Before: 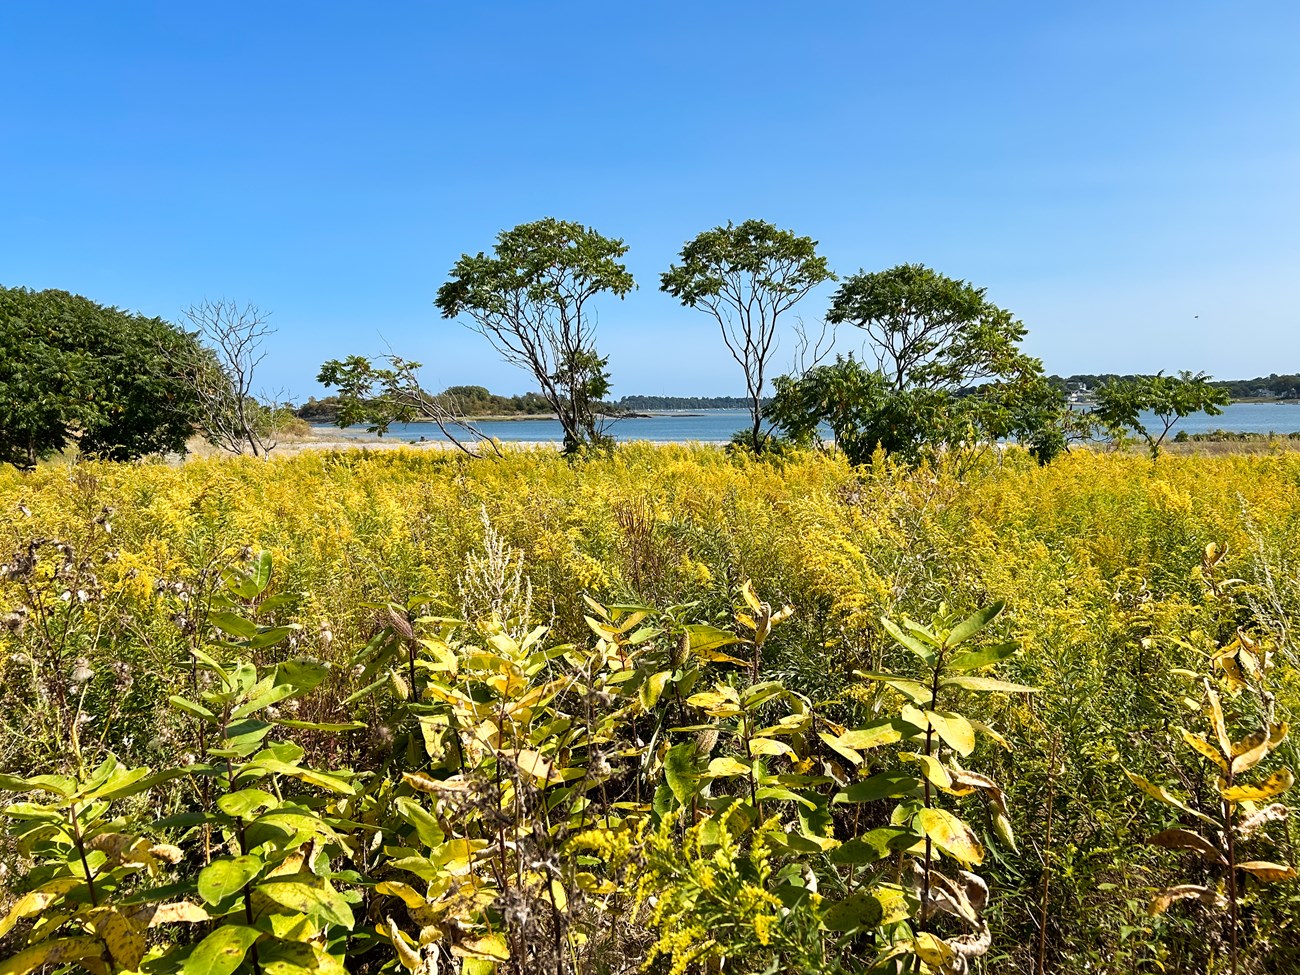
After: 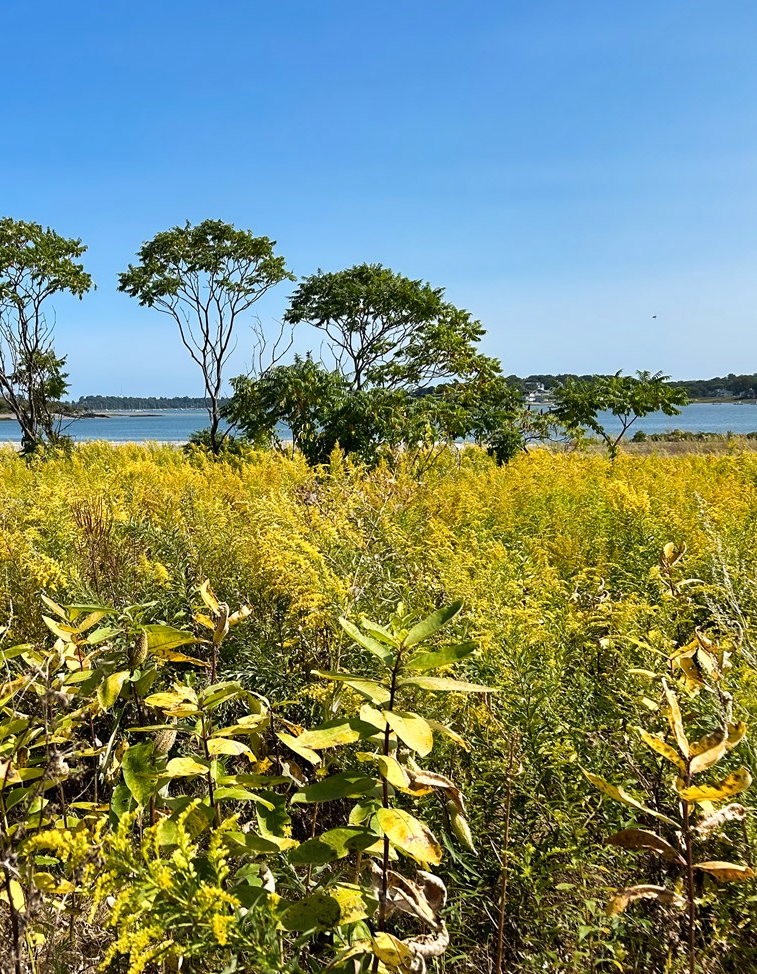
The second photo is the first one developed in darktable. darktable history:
shadows and highlights: low approximation 0.01, soften with gaussian
crop: left 41.728%
